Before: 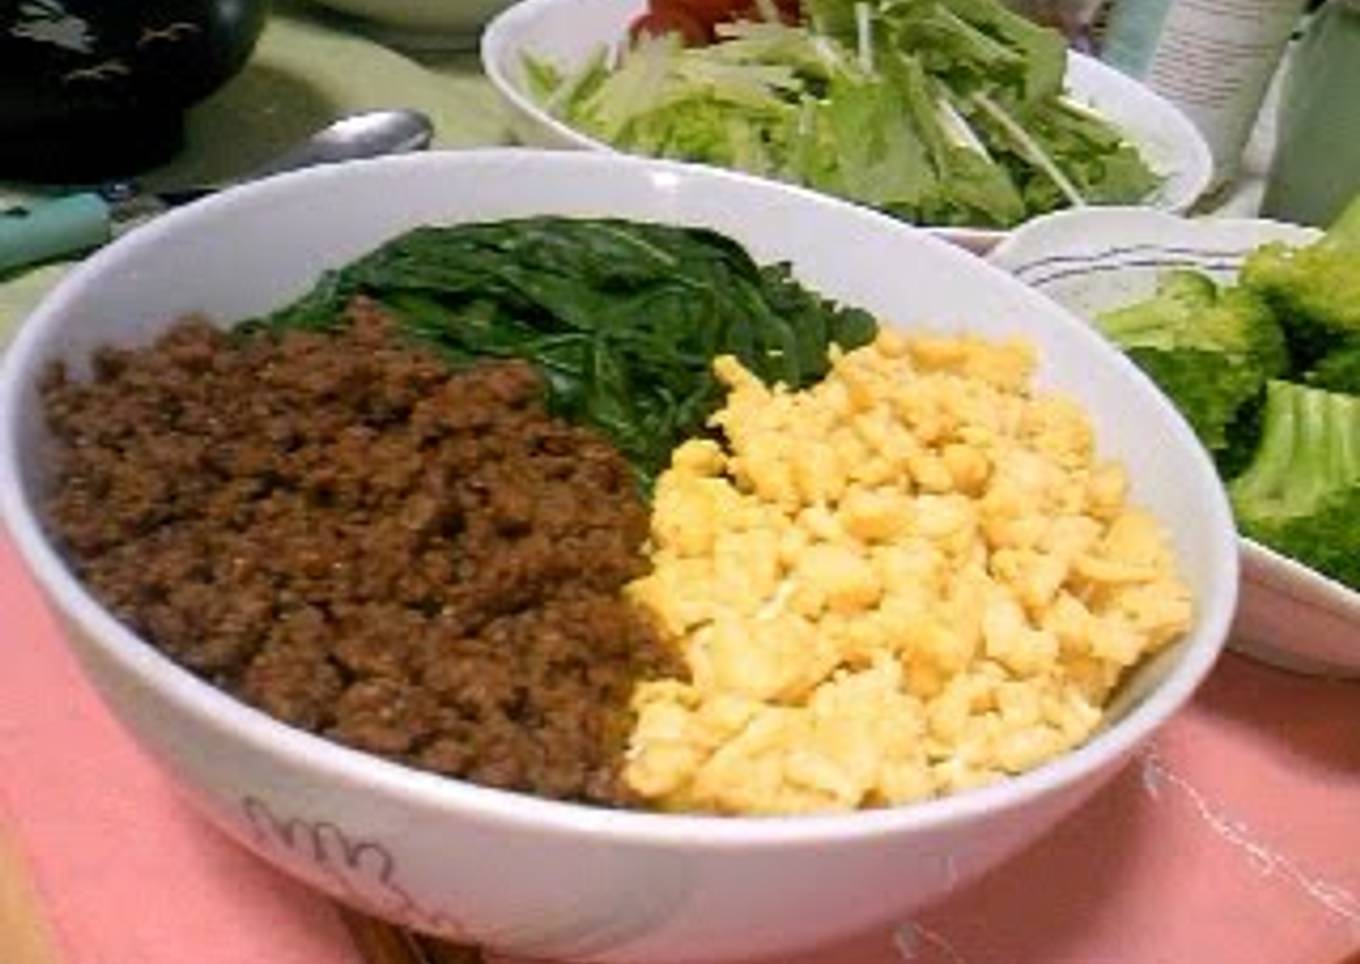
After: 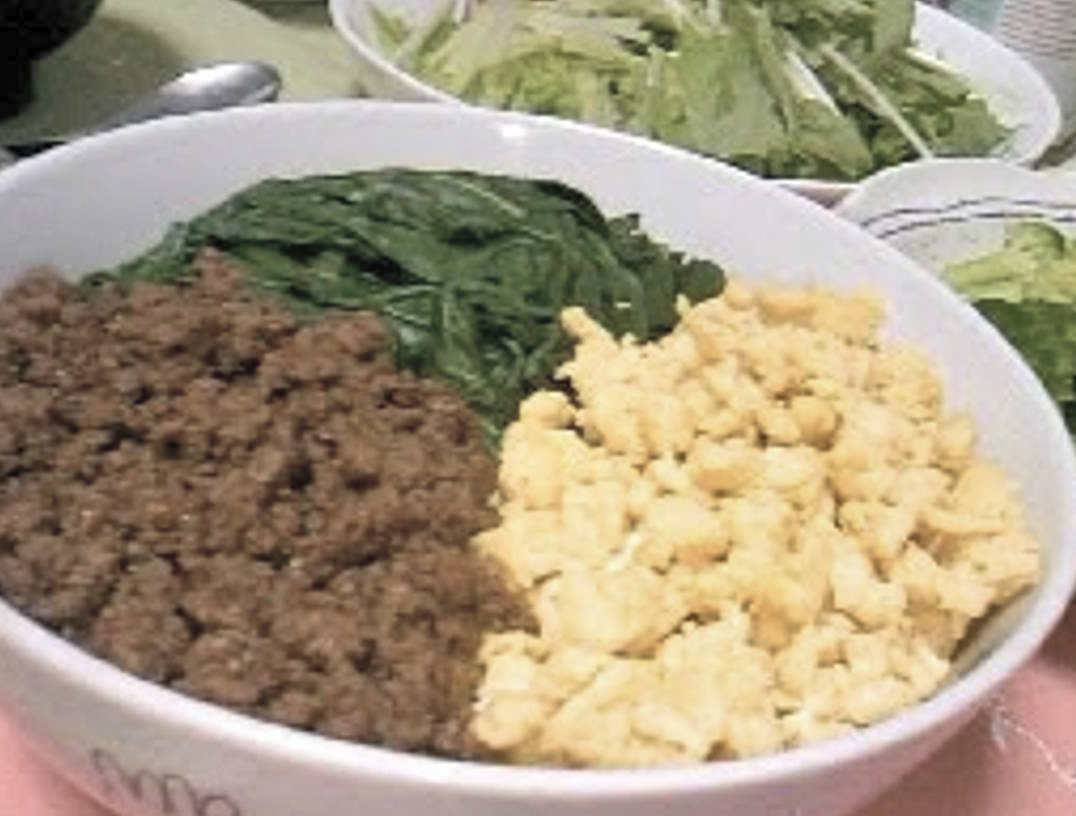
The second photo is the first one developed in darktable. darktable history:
crop: left 11.213%, top 5.041%, right 9.596%, bottom 10.31%
shadows and highlights: soften with gaussian
contrast brightness saturation: brightness 0.184, saturation -0.515
velvia: on, module defaults
